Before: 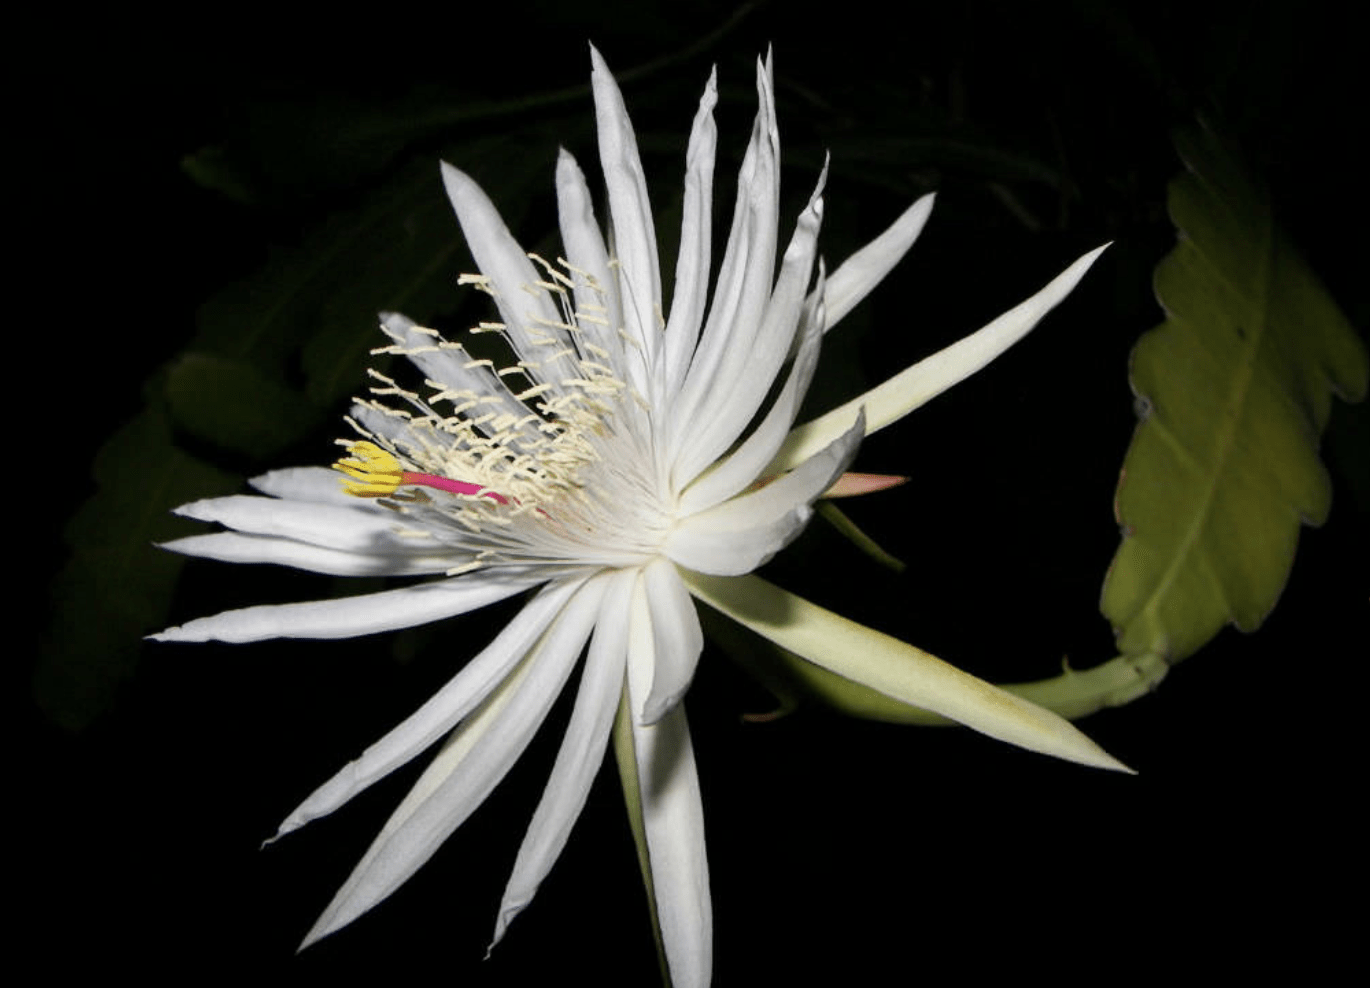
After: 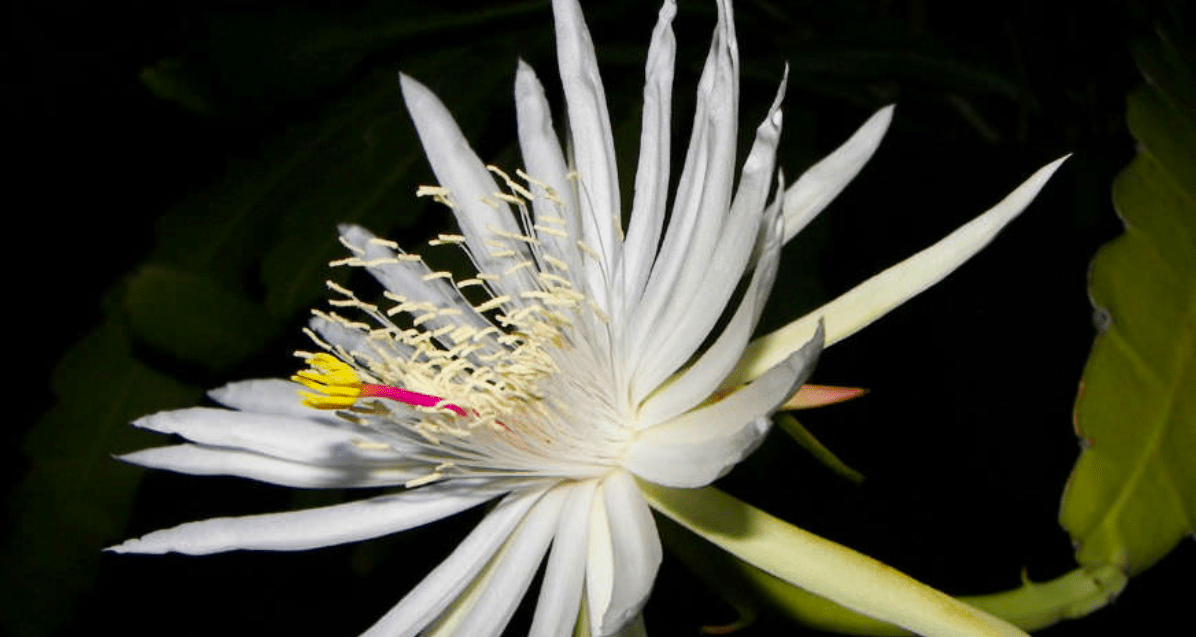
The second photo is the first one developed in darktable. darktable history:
velvia: strength 32%, mid-tones bias 0.2
crop: left 3.015%, top 8.969%, right 9.647%, bottom 26.457%
